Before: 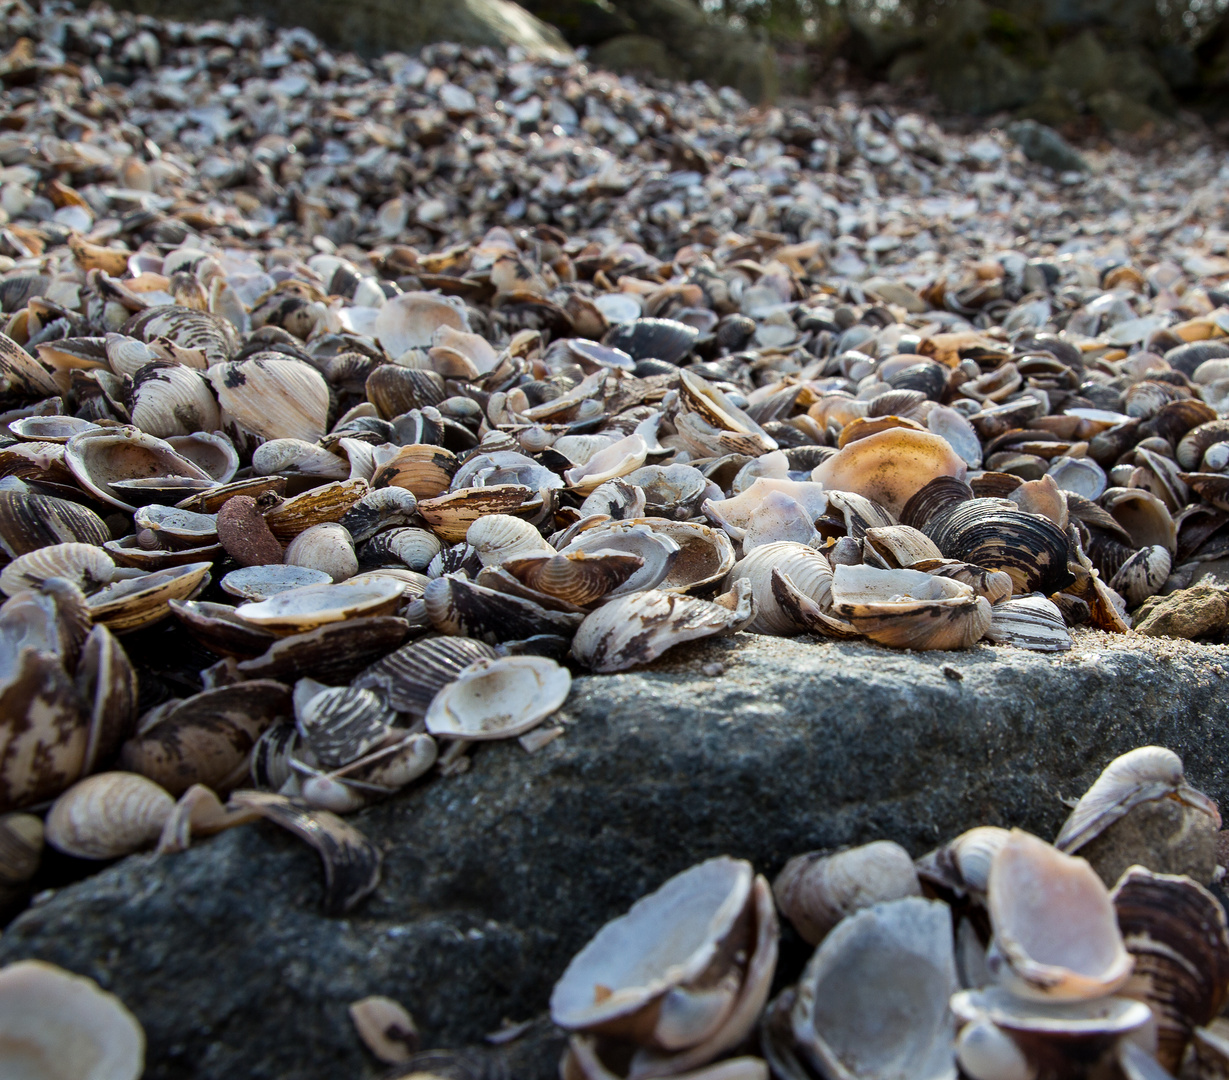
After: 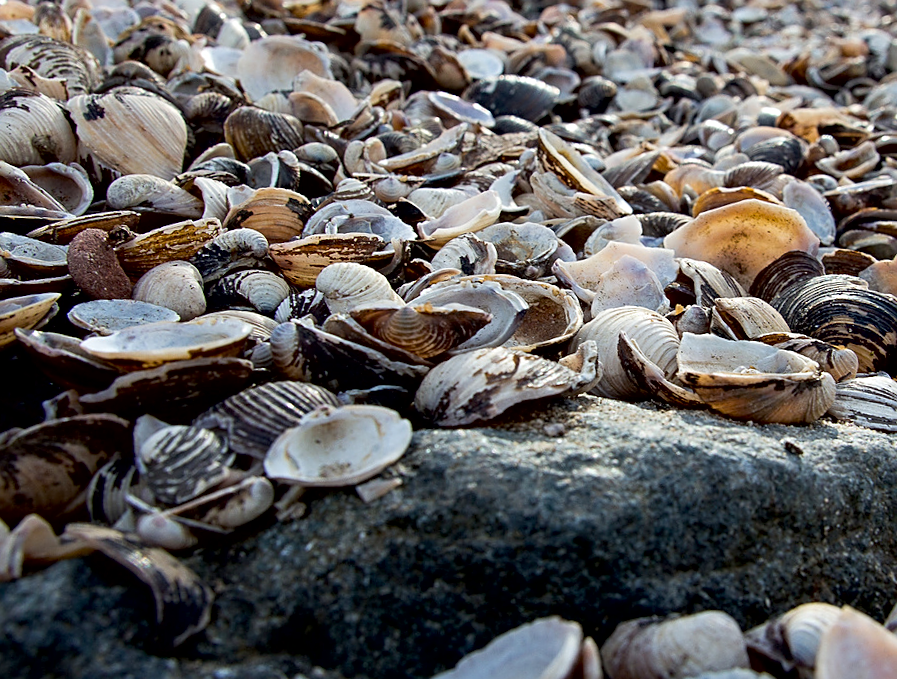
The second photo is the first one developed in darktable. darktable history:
crop and rotate: angle -3.37°, left 9.866%, top 20.959%, right 12.388%, bottom 12.062%
local contrast: mode bilateral grid, contrast 99, coarseness 99, detail 92%, midtone range 0.2
exposure: black level correction 0.01, exposure 0.017 EV, compensate exposure bias true, compensate highlight preservation false
sharpen: on, module defaults
